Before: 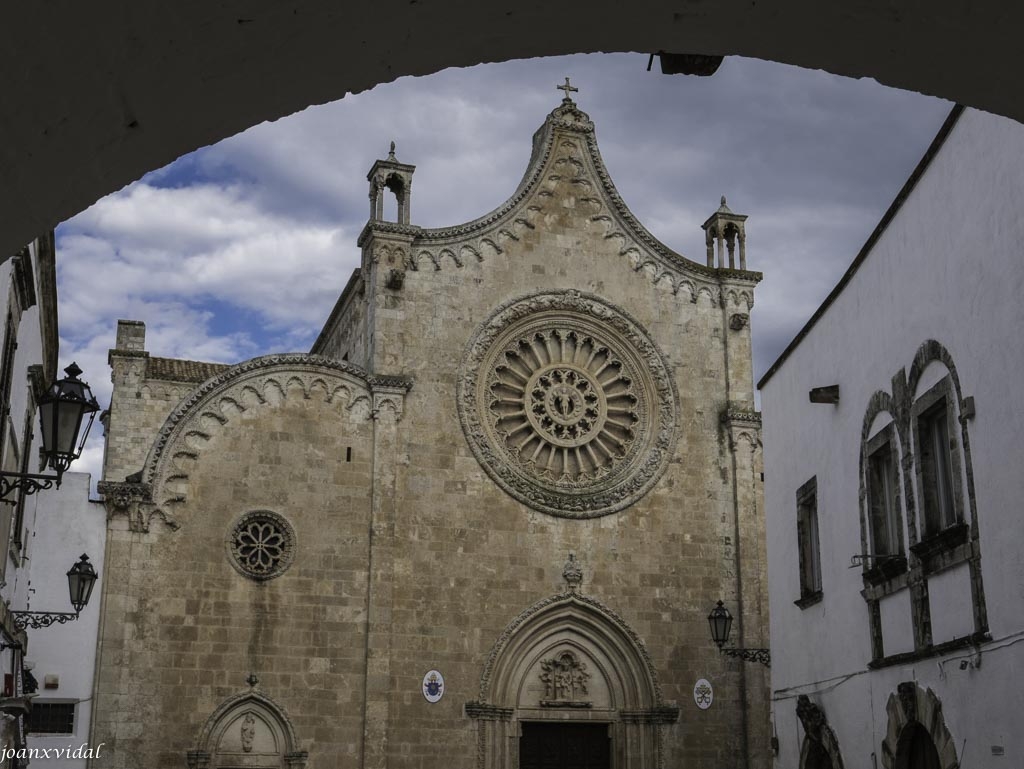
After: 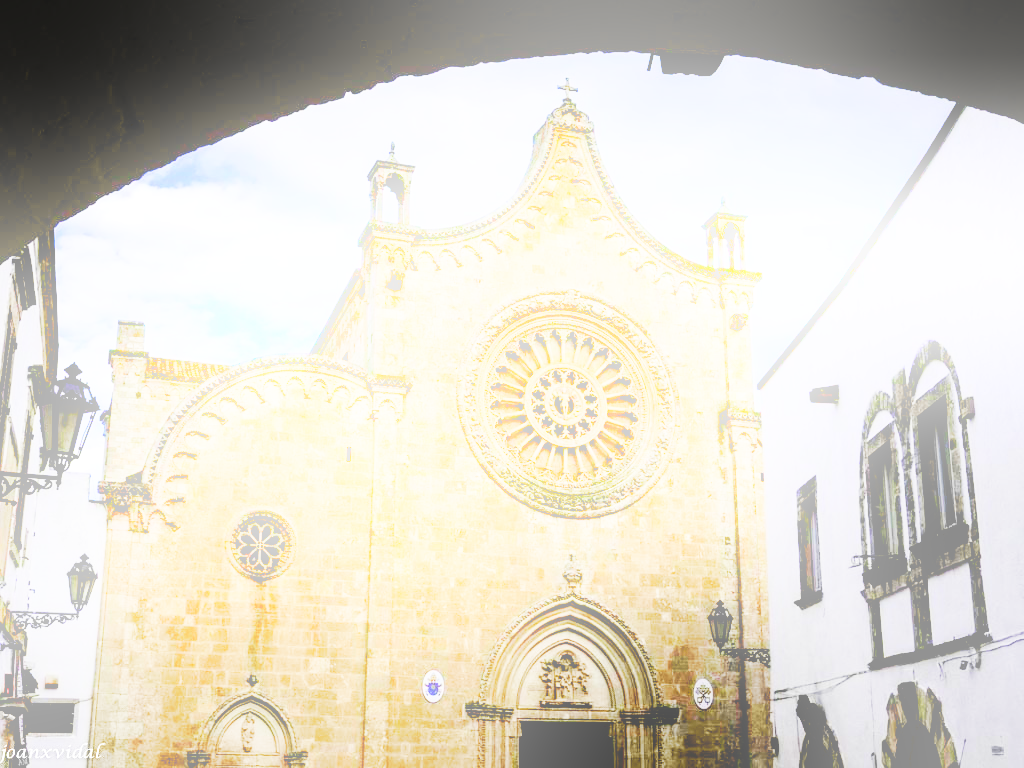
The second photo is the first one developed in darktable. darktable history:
tone curve: curves: ch0 [(0, 0) (0.003, 0.047) (0.011, 0.051) (0.025, 0.051) (0.044, 0.057) (0.069, 0.068) (0.1, 0.076) (0.136, 0.108) (0.177, 0.166) (0.224, 0.229) (0.277, 0.299) (0.335, 0.364) (0.399, 0.46) (0.468, 0.553) (0.543, 0.639) (0.623, 0.724) (0.709, 0.808) (0.801, 0.886) (0.898, 0.954) (1, 1)], preserve colors none
bloom: on, module defaults
base curve: curves: ch0 [(0, 0) (0.036, 0.01) (0.123, 0.254) (0.258, 0.504) (0.507, 0.748) (1, 1)], preserve colors none
crop: bottom 0.071%
exposure: black level correction 0, exposure 0.9 EV, compensate exposure bias true, compensate highlight preservation false
